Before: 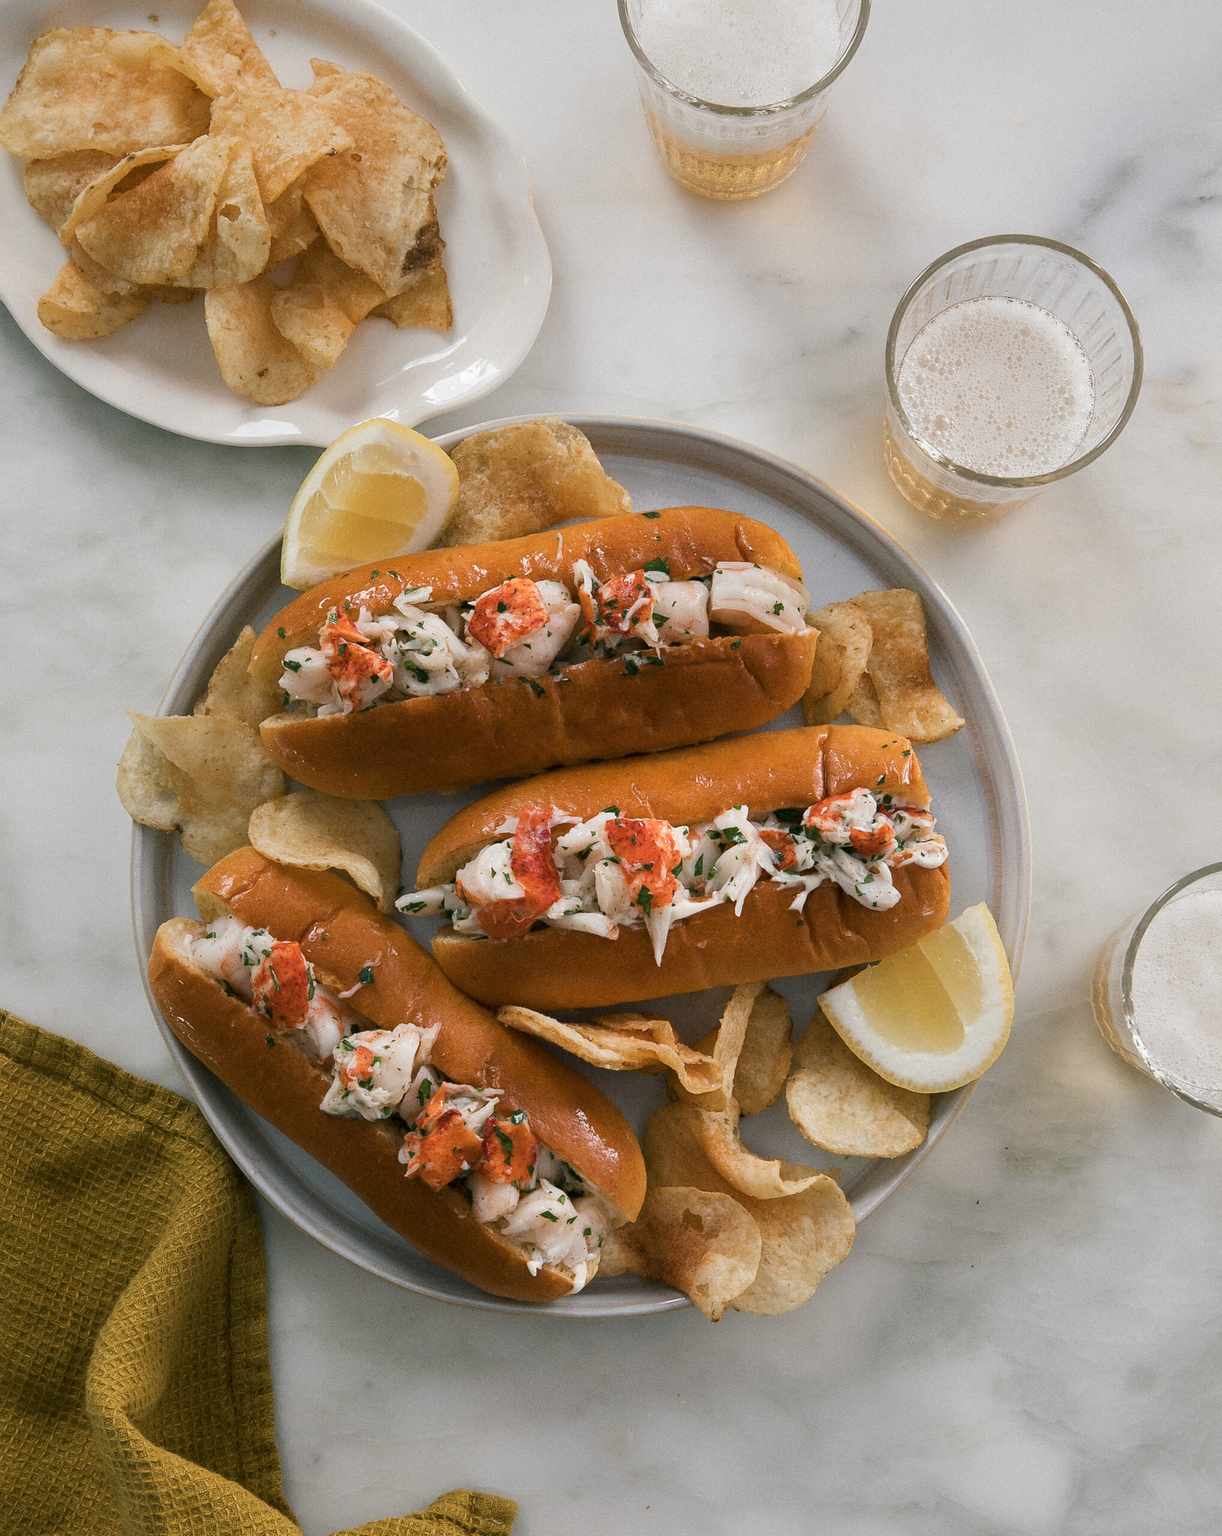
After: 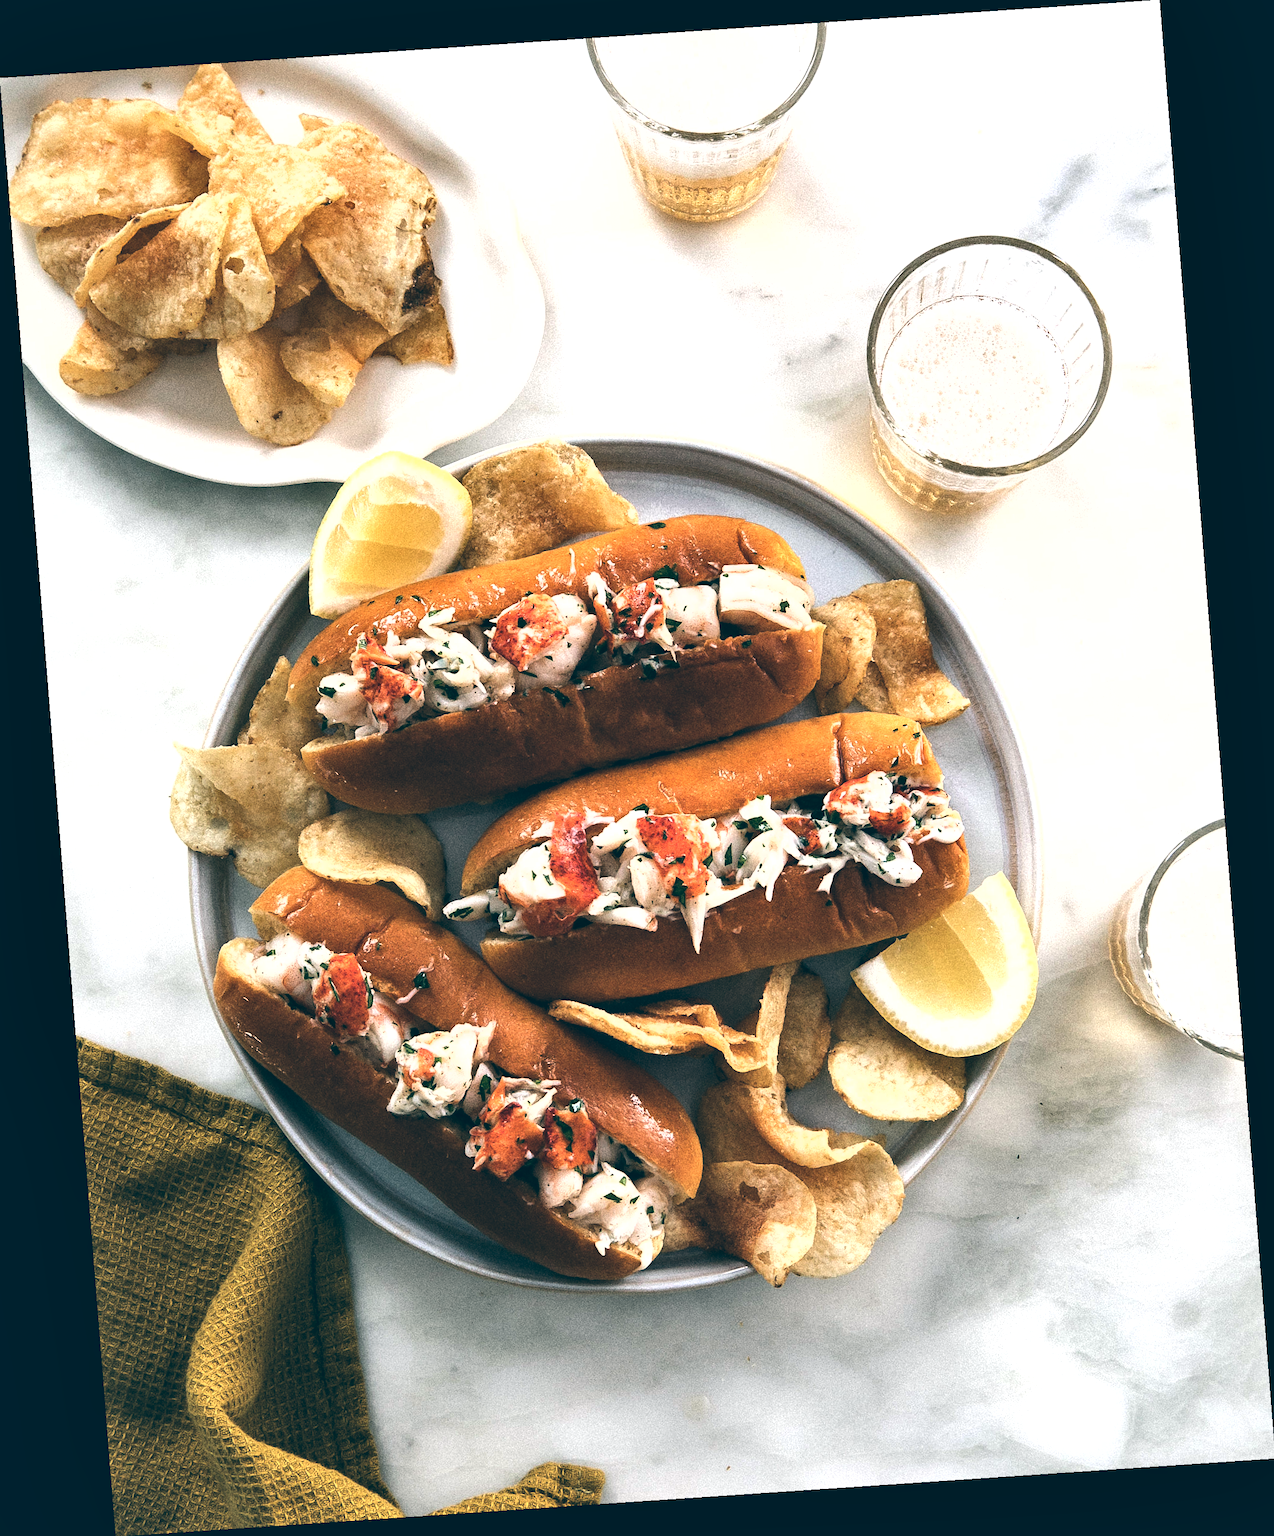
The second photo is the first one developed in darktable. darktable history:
local contrast: highlights 100%, shadows 100%, detail 120%, midtone range 0.2
color contrast: green-magenta contrast 0.96
exposure: exposure 0.197 EV, compensate highlight preservation false
rotate and perspective: rotation -4.2°, shear 0.006, automatic cropping off
shadows and highlights: shadows 29.61, highlights -30.47, low approximation 0.01, soften with gaussian
color balance: lift [1.016, 0.983, 1, 1.017], gamma [0.958, 1, 1, 1], gain [0.981, 1.007, 0.993, 1.002], input saturation 118.26%, contrast 13.43%, contrast fulcrum 21.62%, output saturation 82.76%
contrast brightness saturation: contrast 0.05
tone equalizer: -8 EV -0.75 EV, -7 EV -0.7 EV, -6 EV -0.6 EV, -5 EV -0.4 EV, -3 EV 0.4 EV, -2 EV 0.6 EV, -1 EV 0.7 EV, +0 EV 0.75 EV, edges refinement/feathering 500, mask exposure compensation -1.57 EV, preserve details no
